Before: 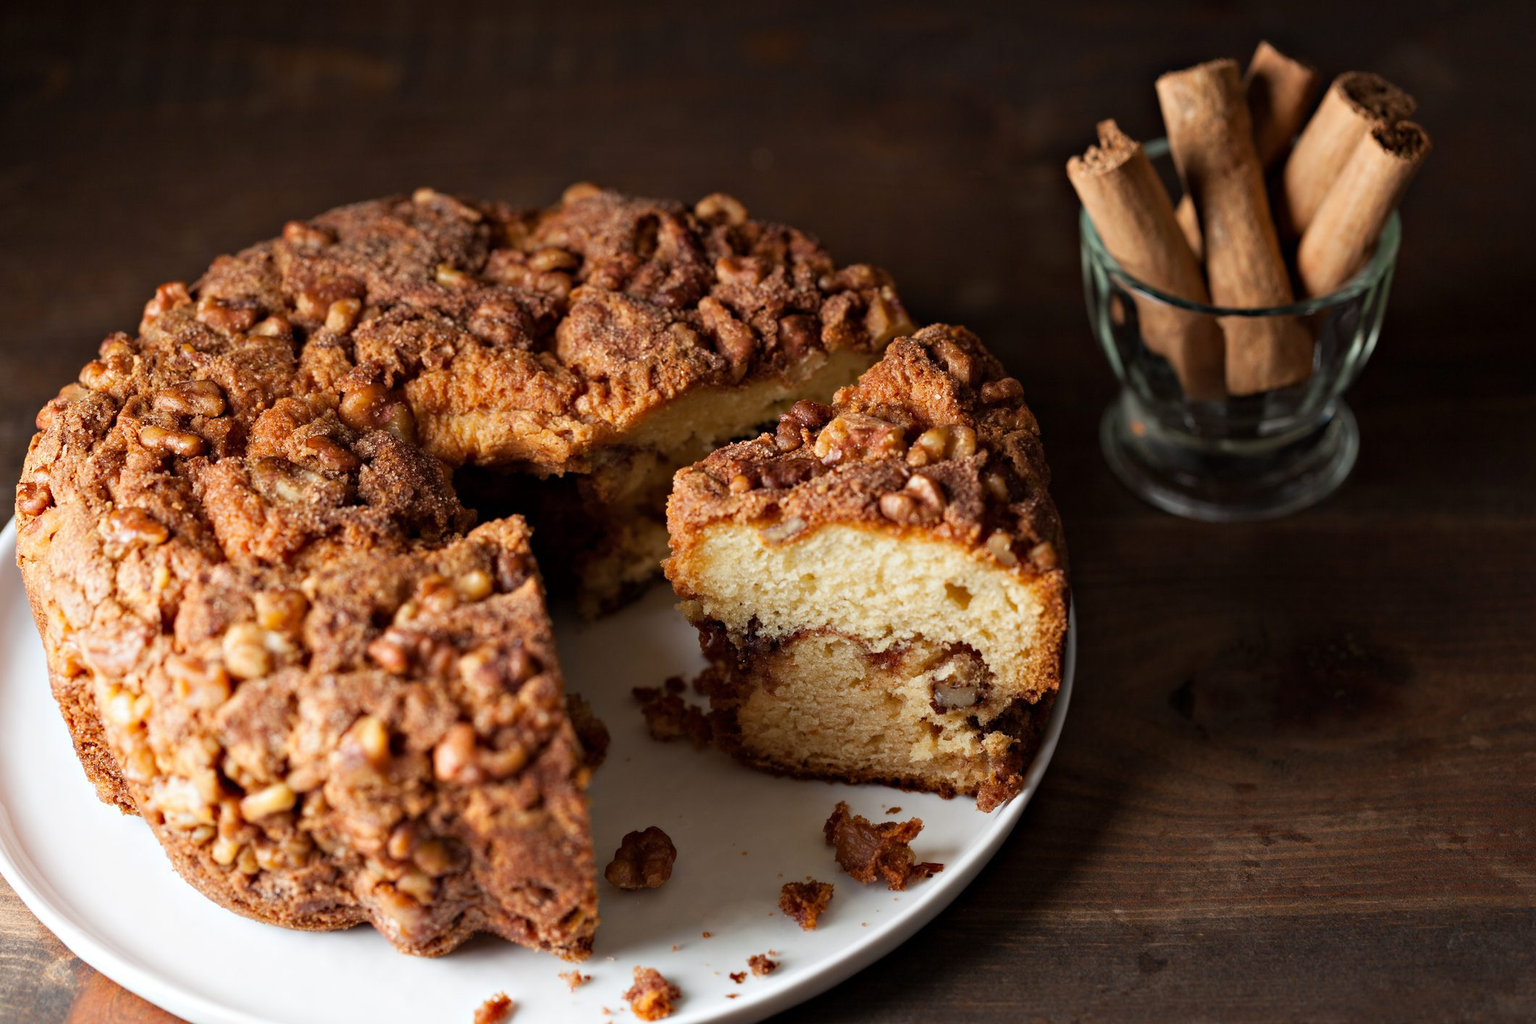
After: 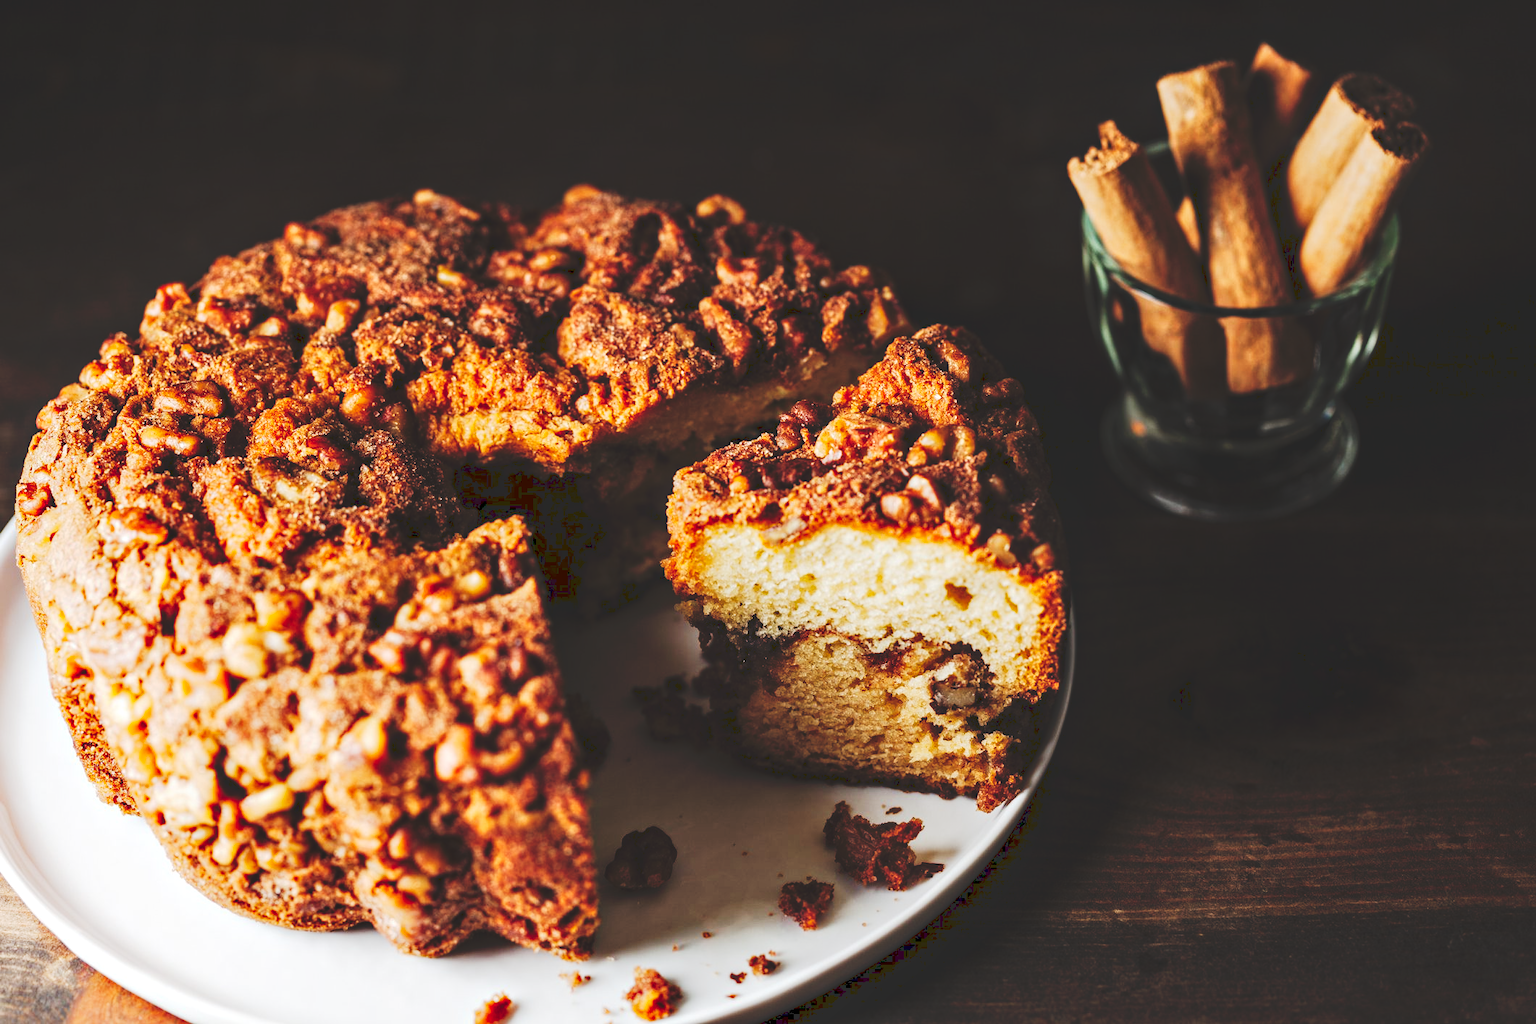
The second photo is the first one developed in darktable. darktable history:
local contrast: on, module defaults
tone curve: curves: ch0 [(0, 0) (0.003, 0.145) (0.011, 0.15) (0.025, 0.15) (0.044, 0.156) (0.069, 0.161) (0.1, 0.169) (0.136, 0.175) (0.177, 0.184) (0.224, 0.196) (0.277, 0.234) (0.335, 0.291) (0.399, 0.391) (0.468, 0.505) (0.543, 0.633) (0.623, 0.742) (0.709, 0.826) (0.801, 0.882) (0.898, 0.93) (1, 1)], preserve colors none
